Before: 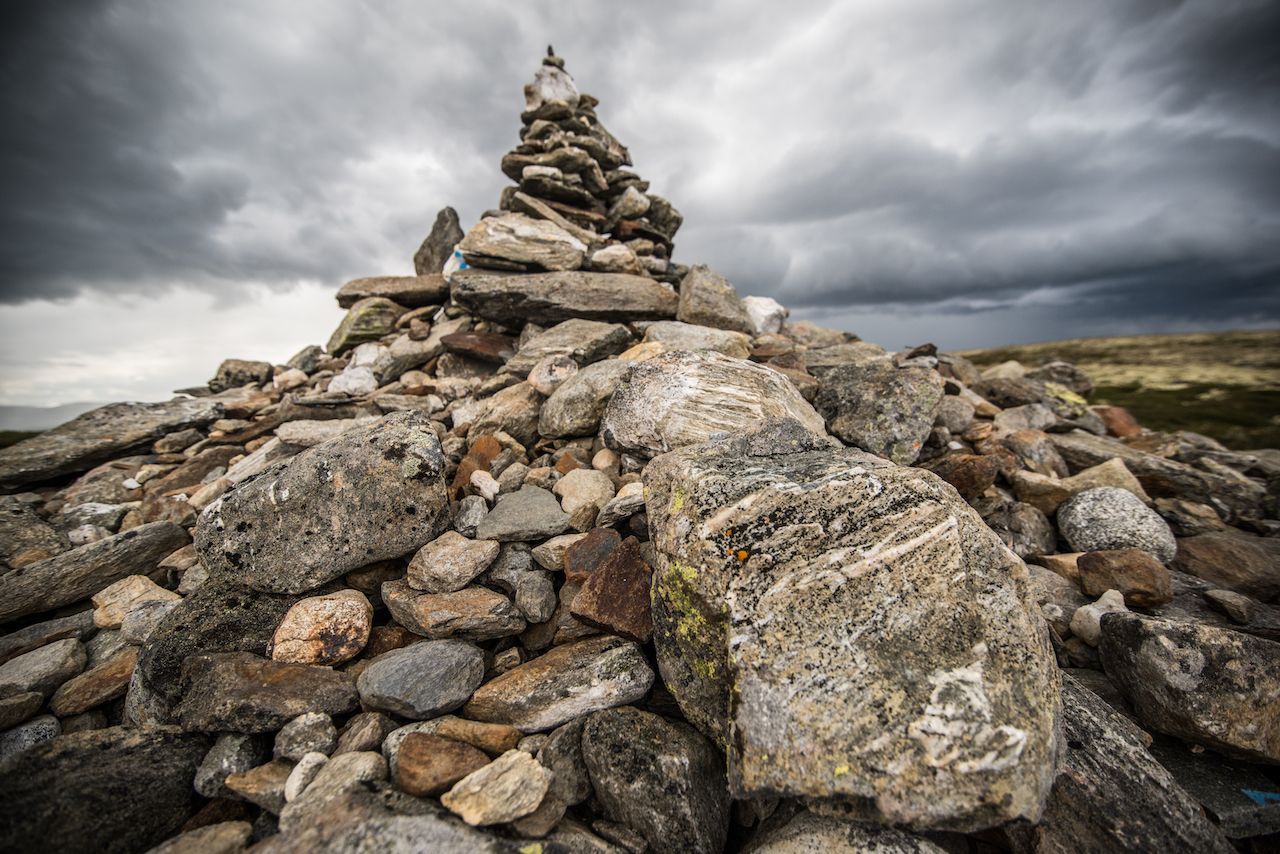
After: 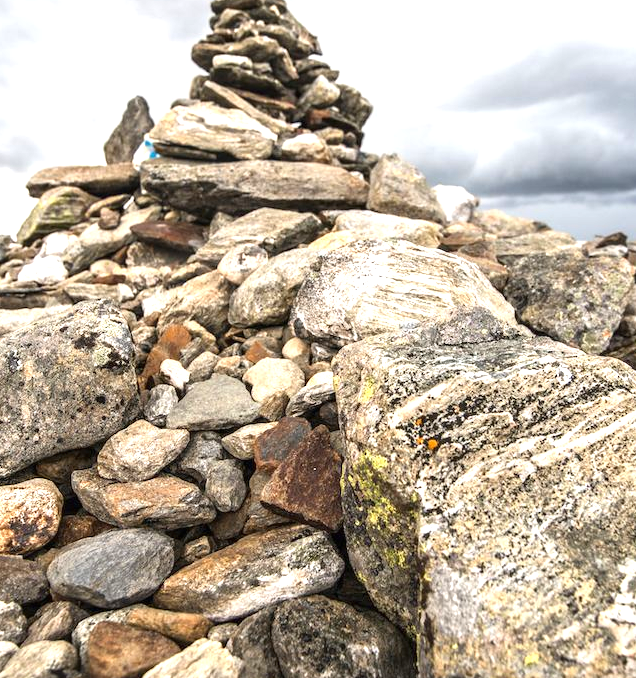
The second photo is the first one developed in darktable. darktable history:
crop and rotate: angle 0.011°, left 24.285%, top 13.033%, right 25.98%, bottom 7.443%
exposure: black level correction 0, exposure 1.101 EV, compensate exposure bias true, compensate highlight preservation false
